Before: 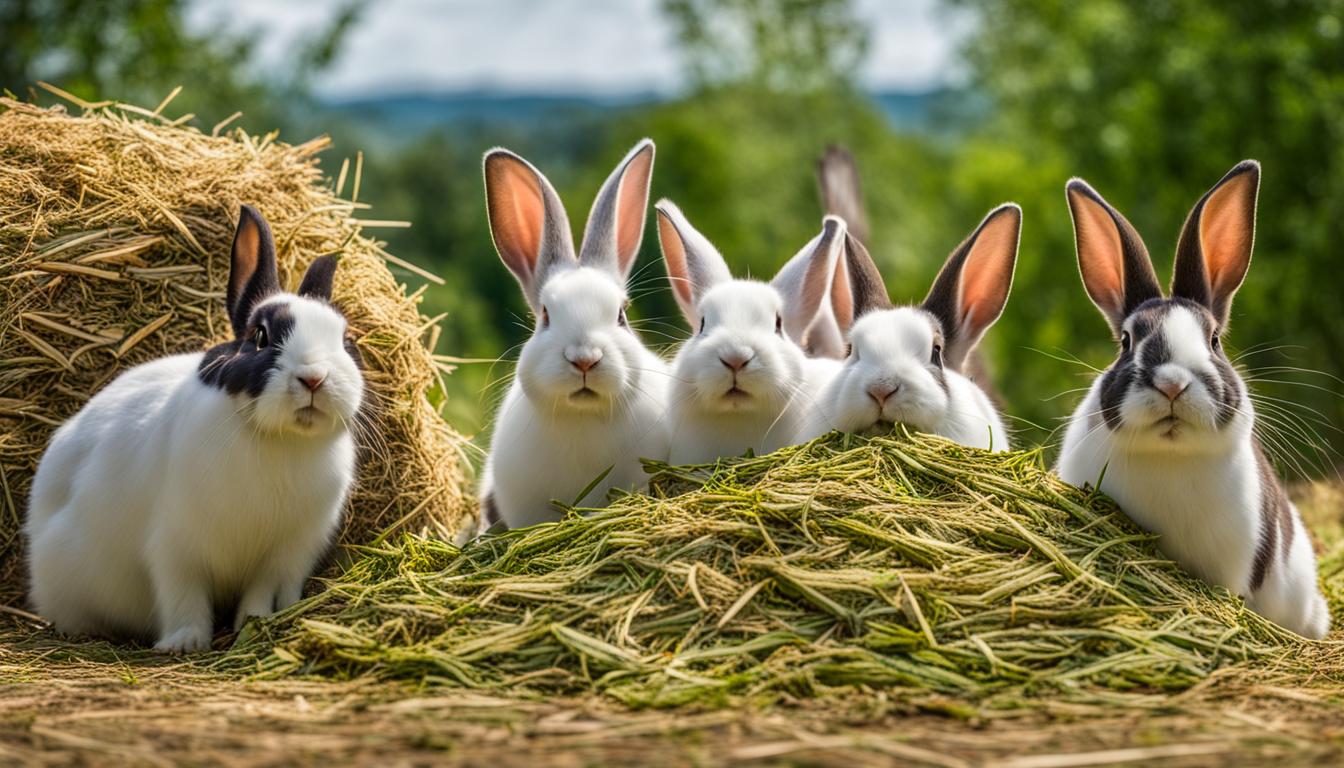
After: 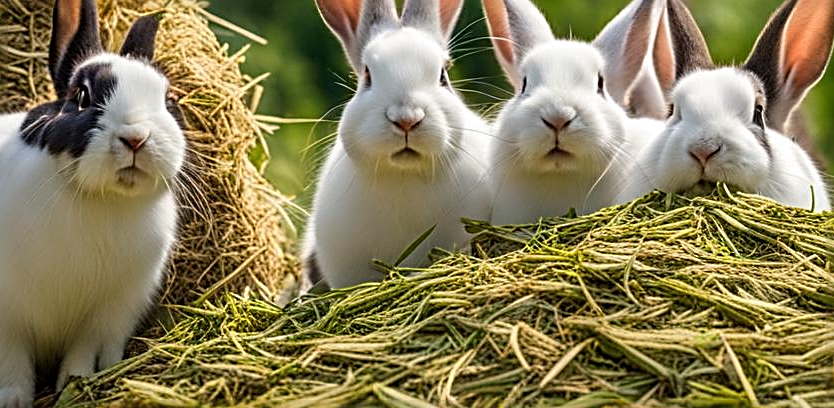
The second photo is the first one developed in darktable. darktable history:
sharpen: radius 2.817, amount 0.715
crop: left 13.312%, top 31.28%, right 24.627%, bottom 15.582%
